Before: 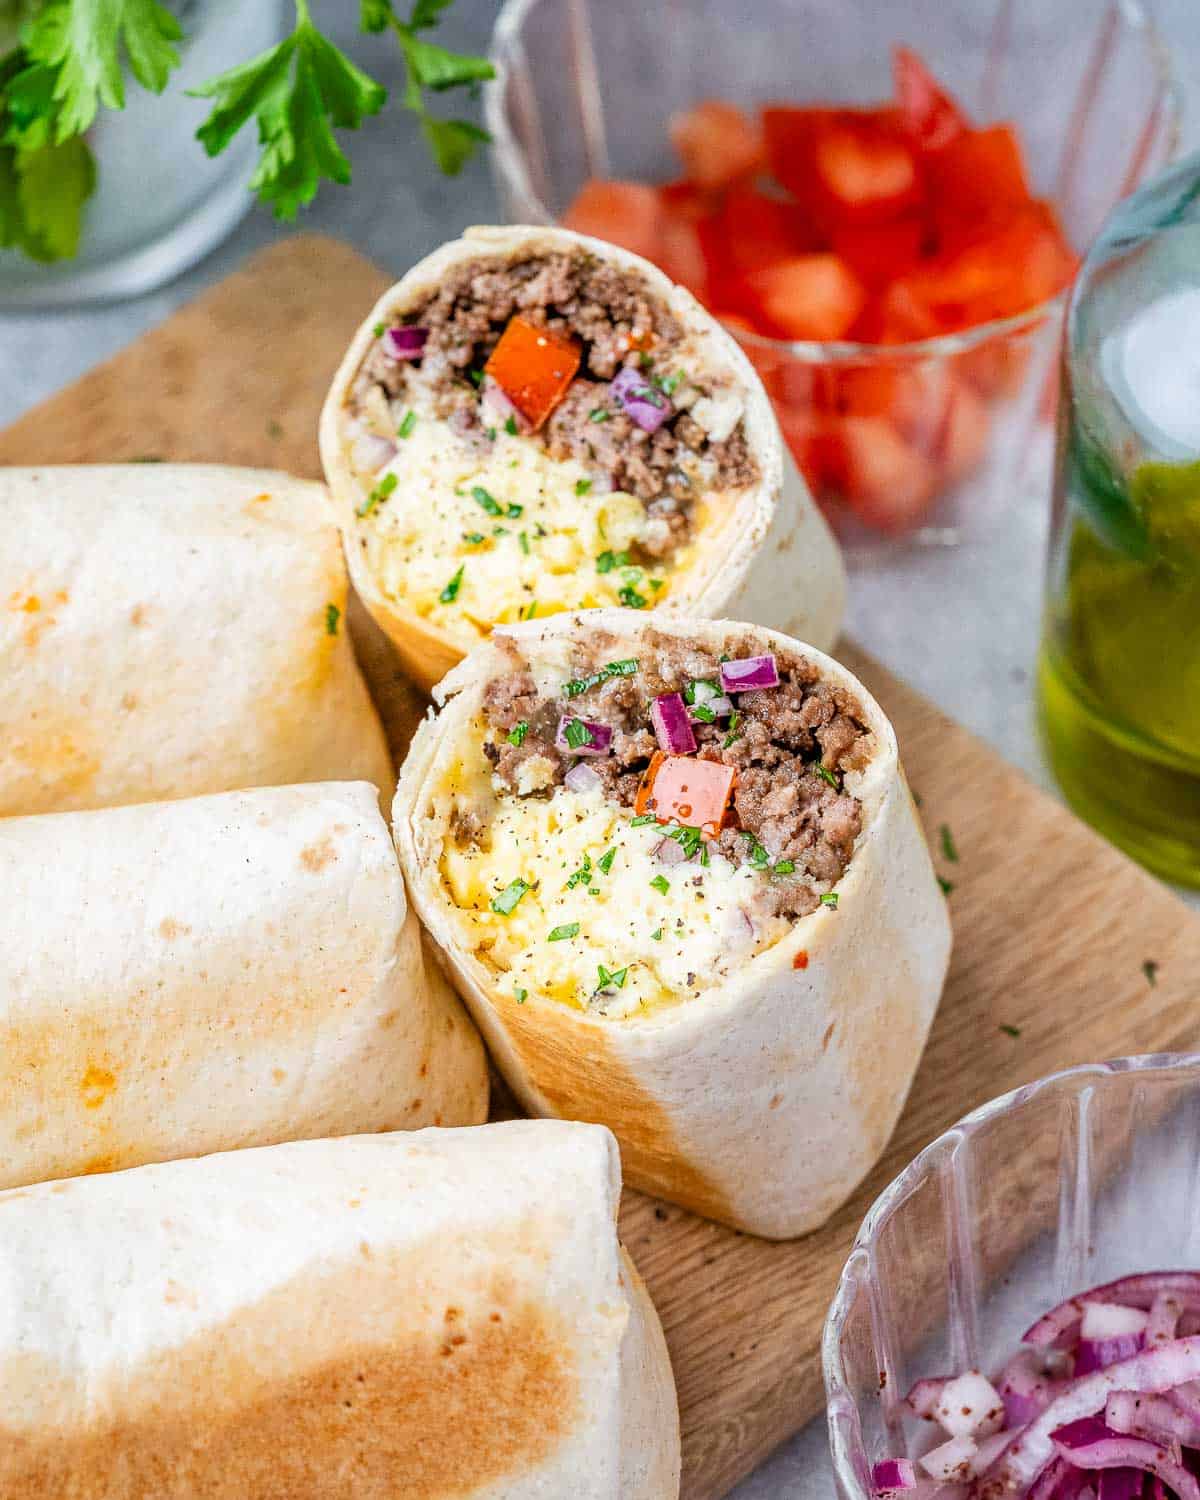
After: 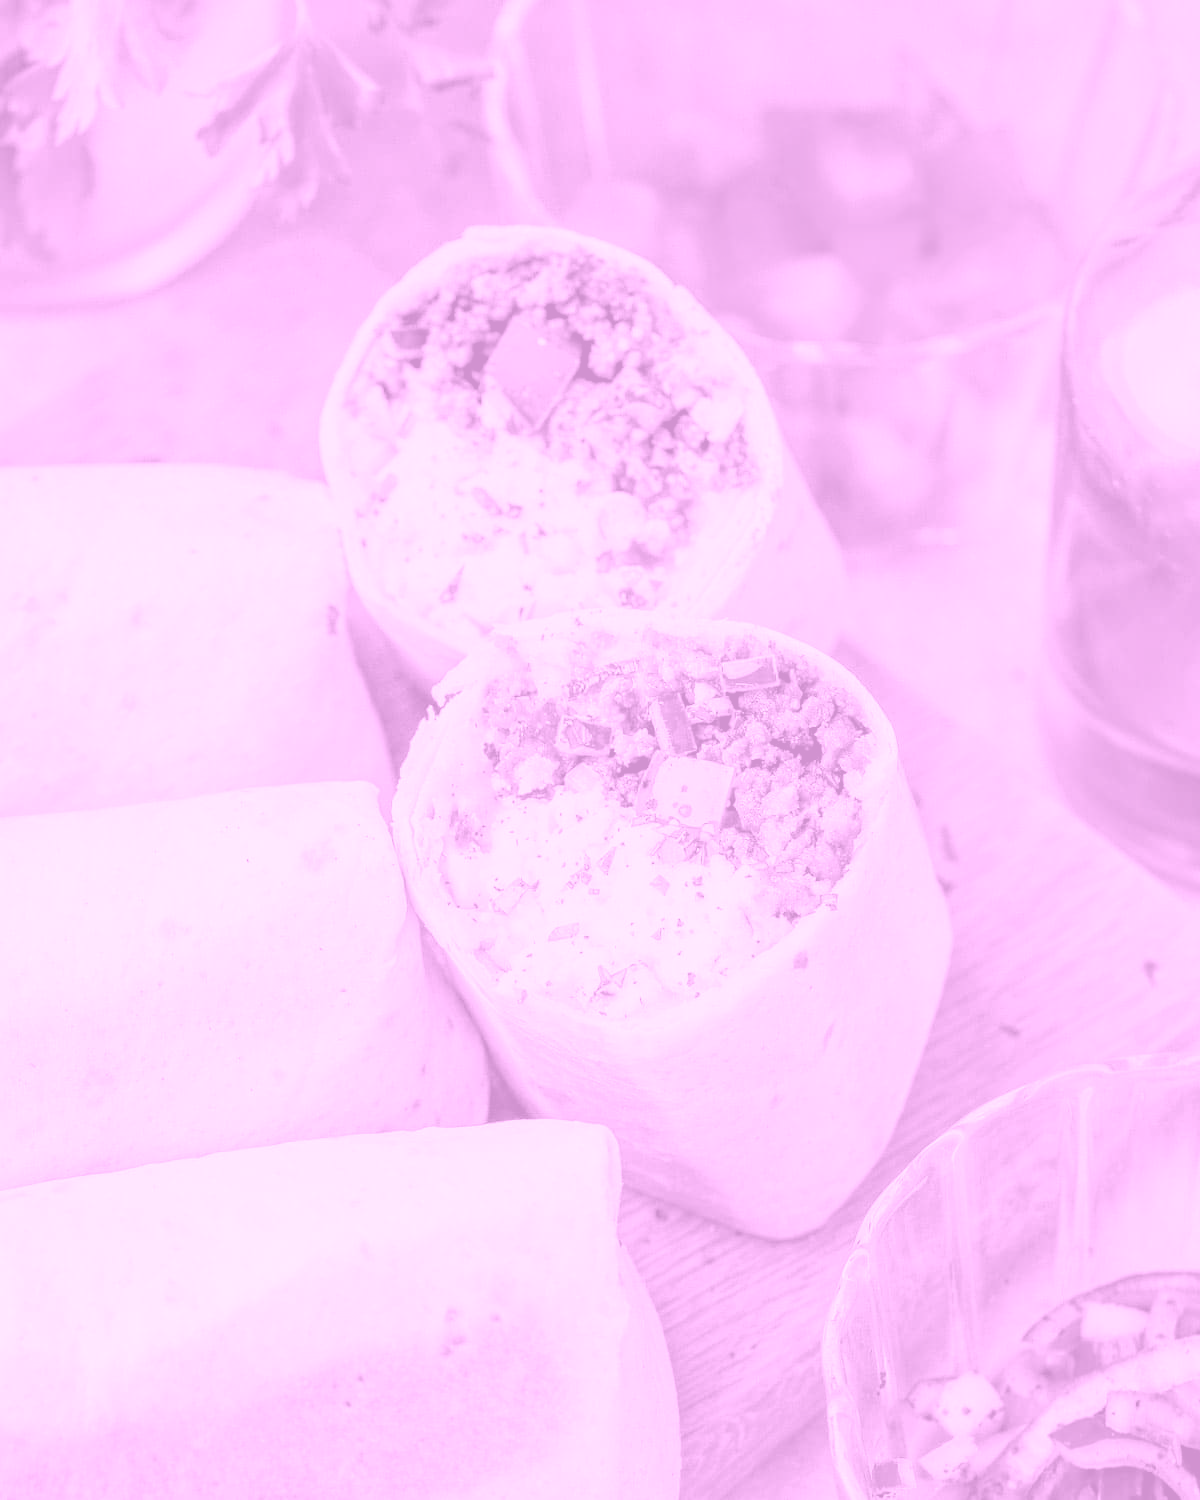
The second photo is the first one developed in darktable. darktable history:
color balance rgb: shadows lift › chroma 2%, shadows lift › hue 217.2°, power › chroma 0.25%, power › hue 60°, highlights gain › chroma 1.5%, highlights gain › hue 309.6°, global offset › luminance -0.5%, perceptual saturation grading › global saturation 15%, global vibrance 20%
colorize: hue 331.2°, saturation 75%, source mix 30.28%, lightness 70.52%, version 1
exposure: exposure 0.207 EV, compensate highlight preservation false
